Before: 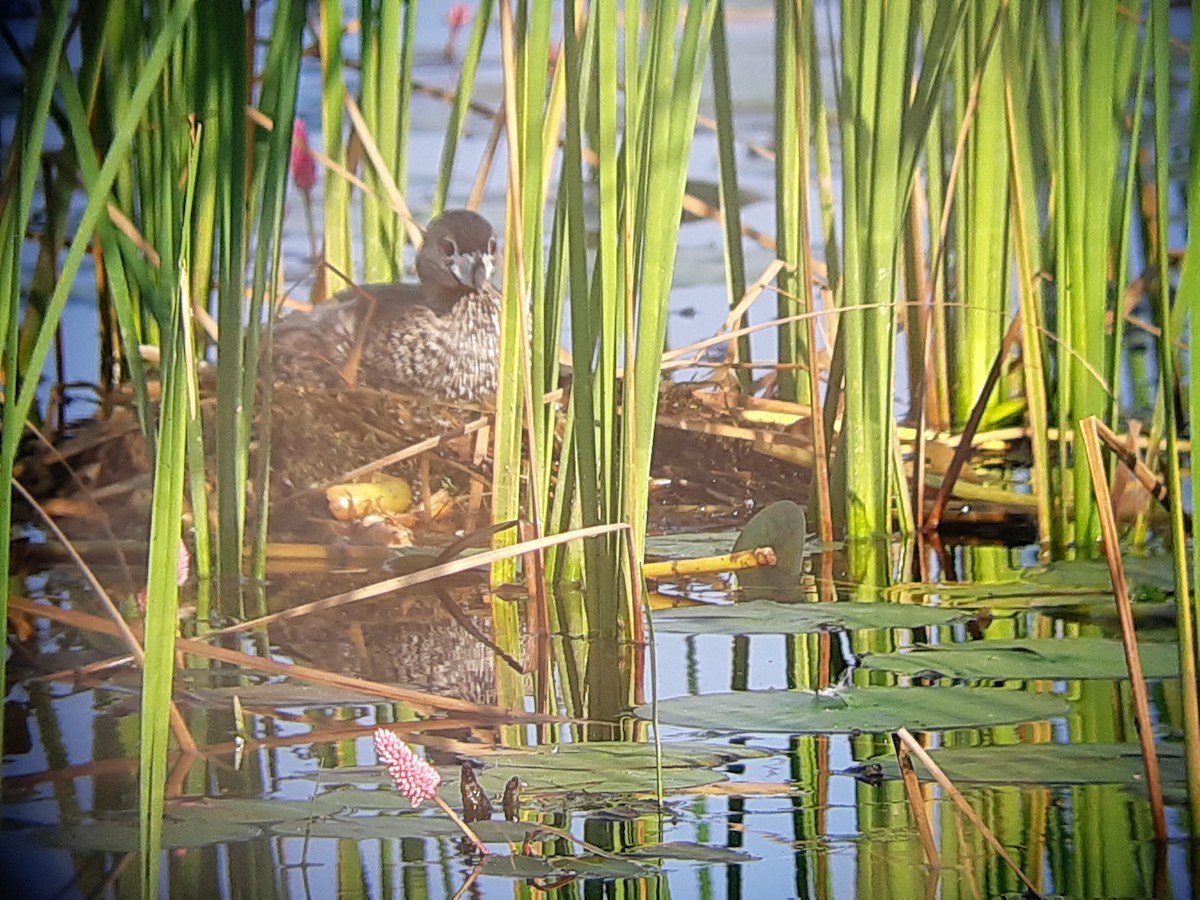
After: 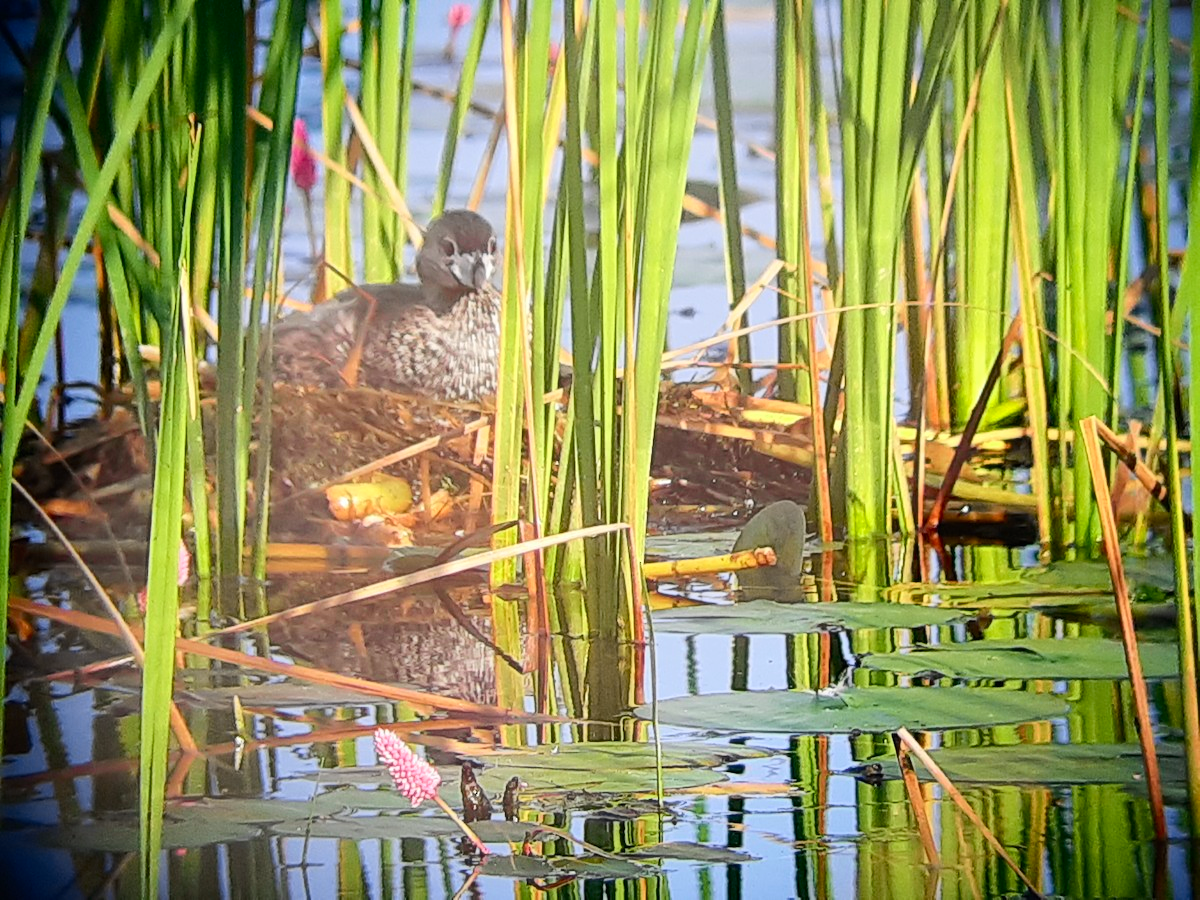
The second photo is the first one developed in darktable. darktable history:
tone curve: curves: ch0 [(0, 0) (0.126, 0.086) (0.338, 0.307) (0.494, 0.531) (0.703, 0.762) (1, 1)]; ch1 [(0, 0) (0.346, 0.324) (0.45, 0.426) (0.5, 0.5) (0.522, 0.517) (0.55, 0.578) (1, 1)]; ch2 [(0, 0) (0.44, 0.424) (0.501, 0.499) (0.554, 0.554) (0.622, 0.667) (0.707, 0.746) (1, 1)], color space Lab, independent channels, preserve colors none
